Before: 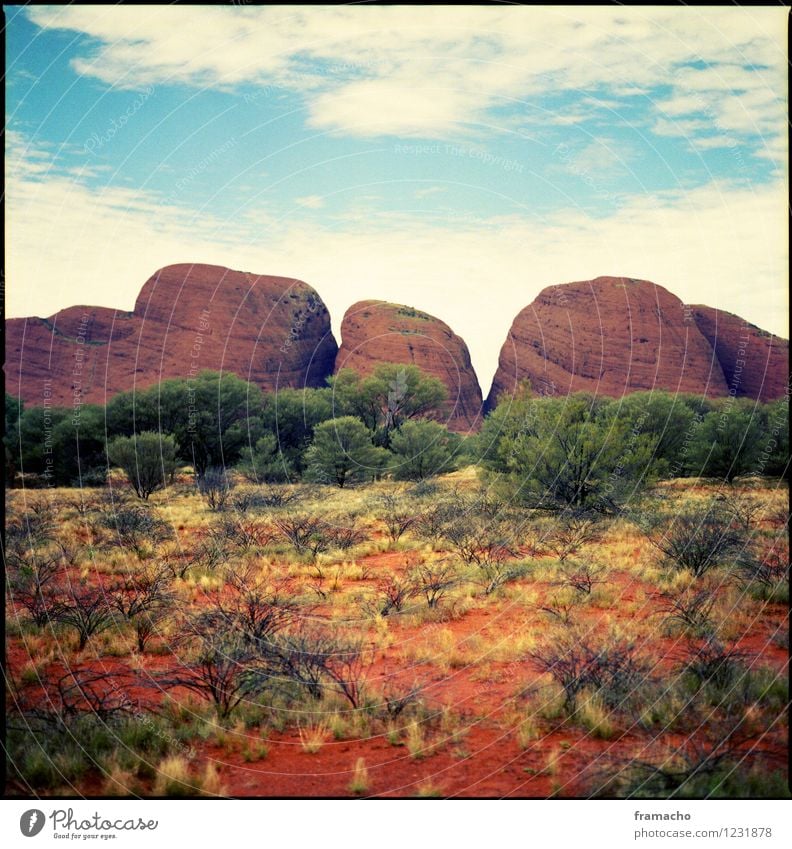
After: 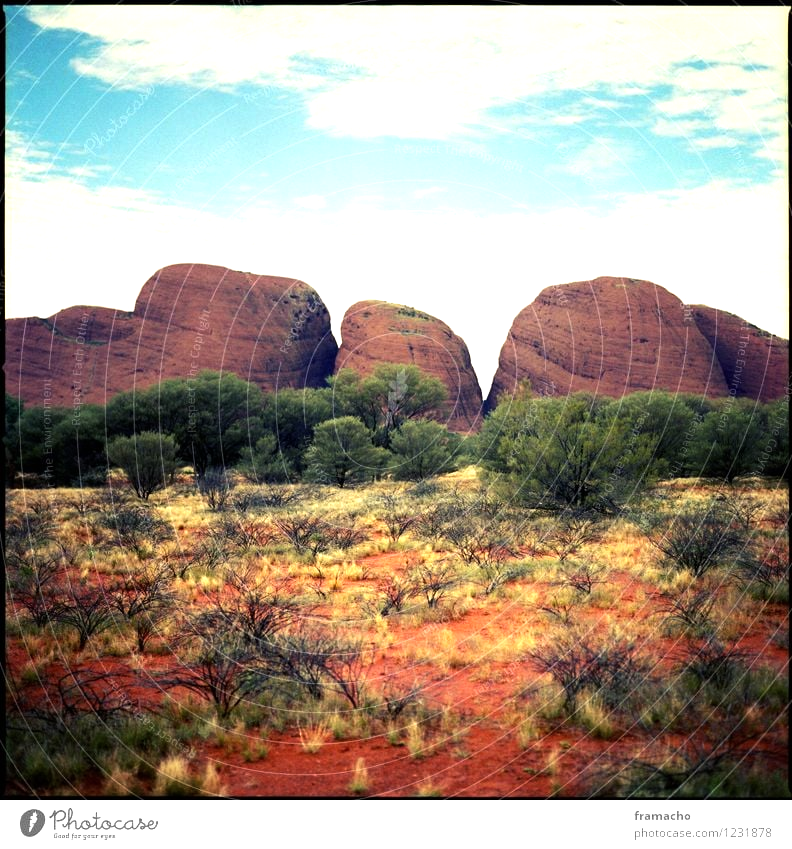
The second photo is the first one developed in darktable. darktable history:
tone equalizer: -8 EV -0.717 EV, -7 EV -0.692 EV, -6 EV -0.568 EV, -5 EV -0.422 EV, -3 EV 0.37 EV, -2 EV 0.6 EV, -1 EV 0.676 EV, +0 EV 0.729 EV, edges refinement/feathering 500, mask exposure compensation -1.57 EV, preserve details guided filter
